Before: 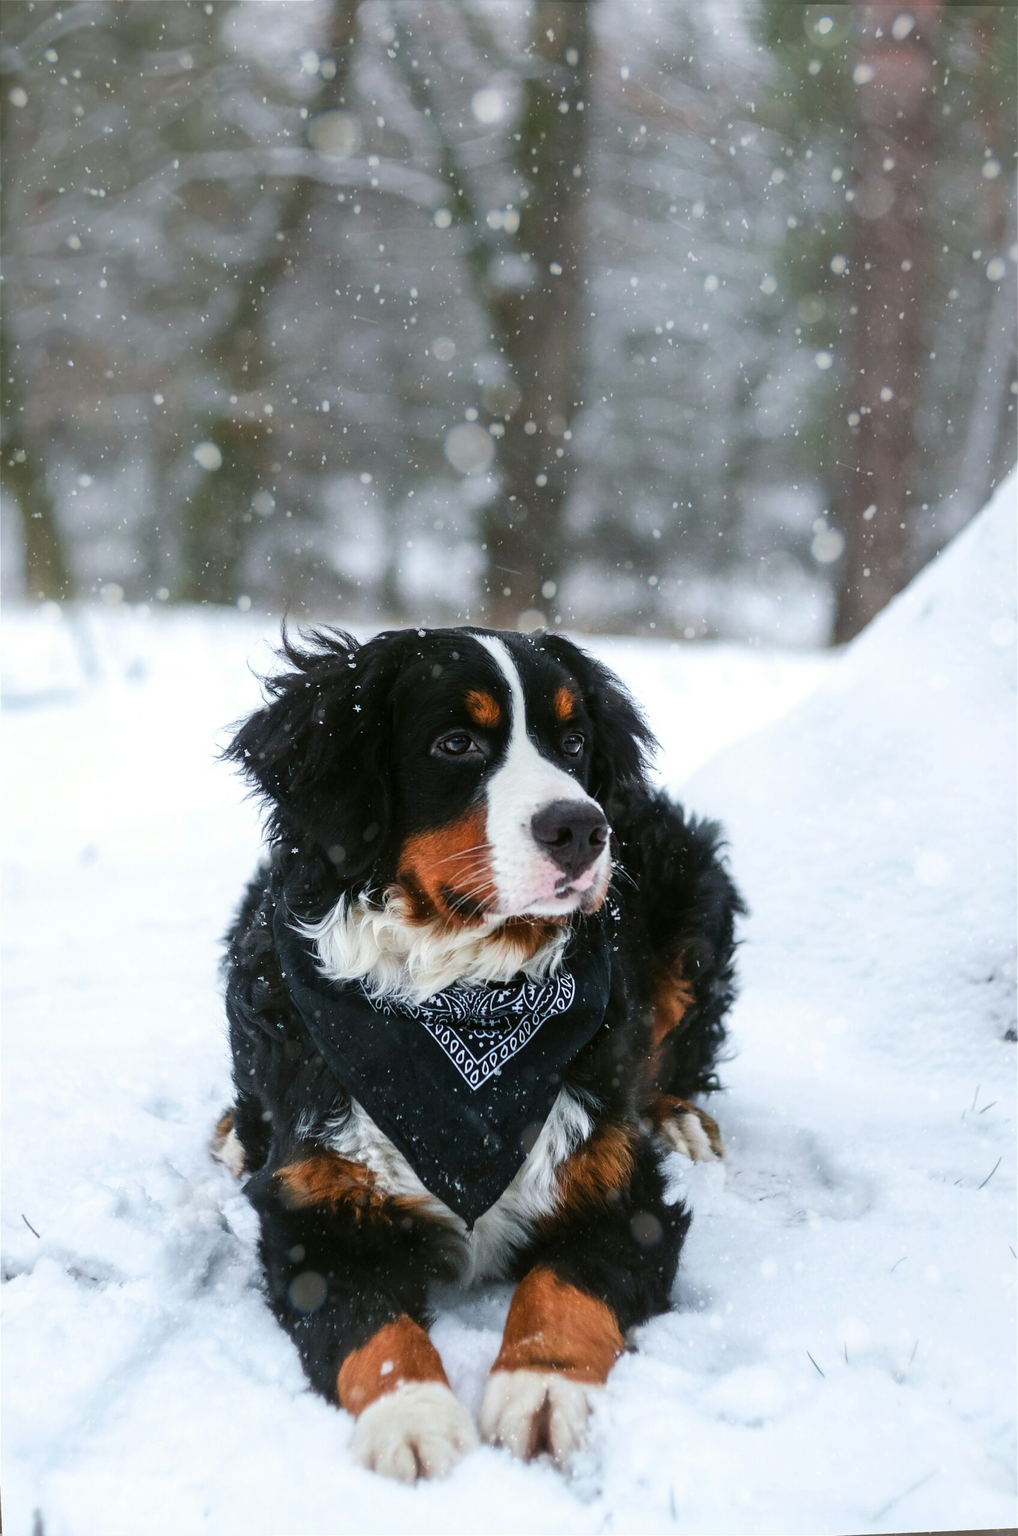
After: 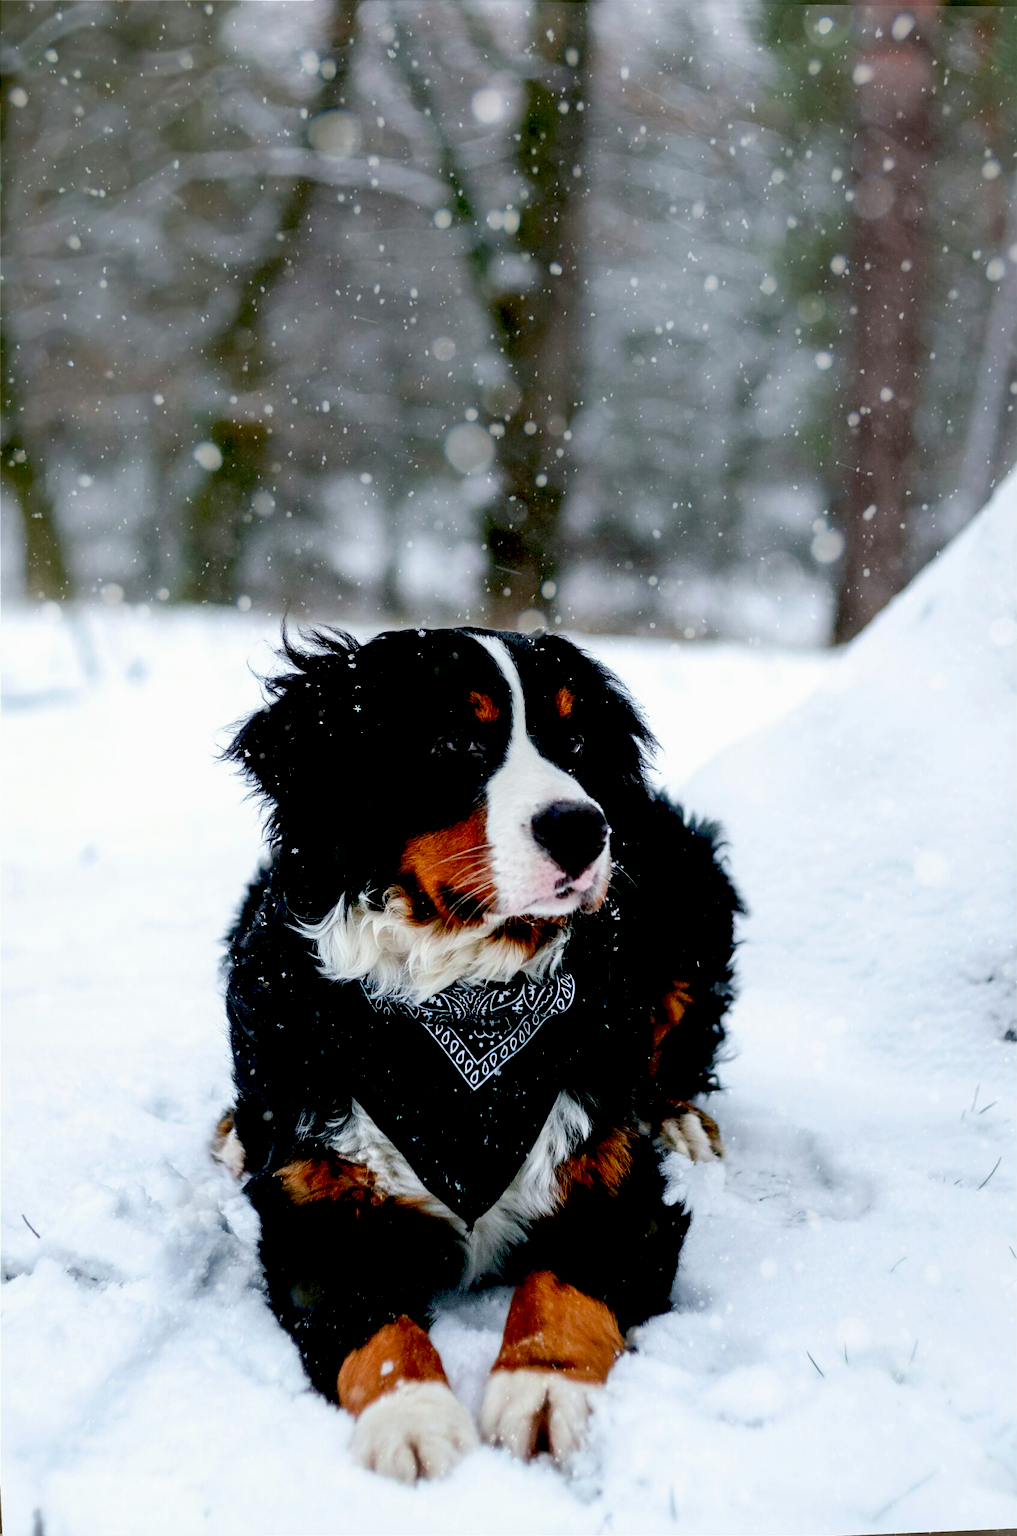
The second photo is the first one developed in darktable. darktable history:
exposure: black level correction 0.055, exposure -0.036 EV, compensate highlight preservation false
